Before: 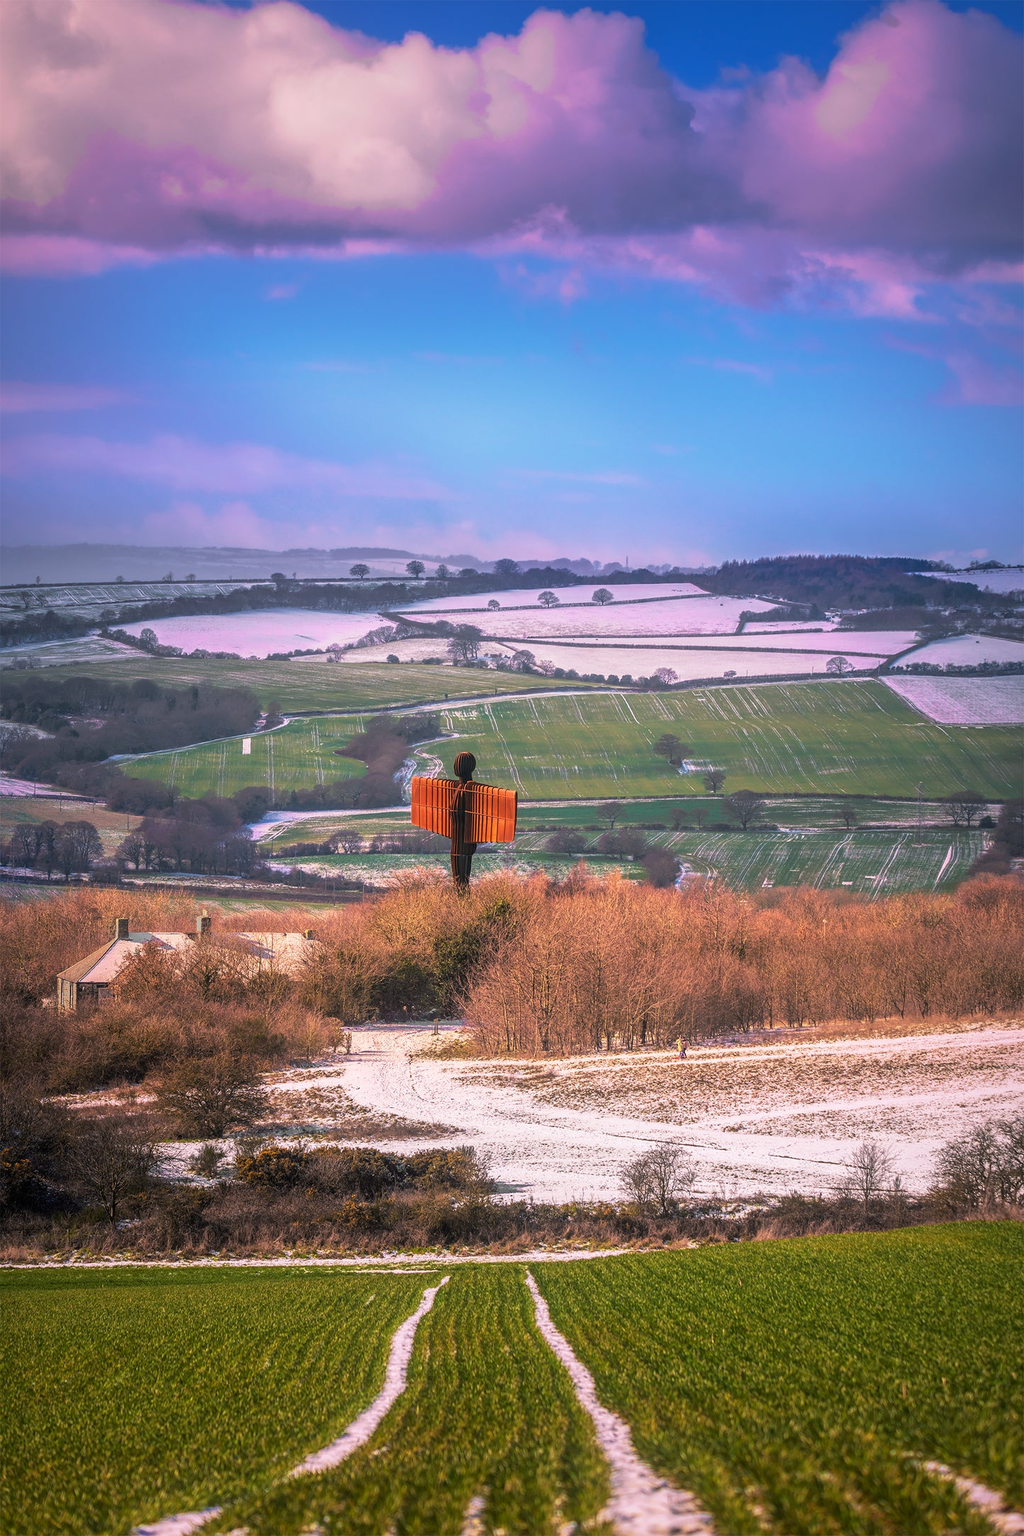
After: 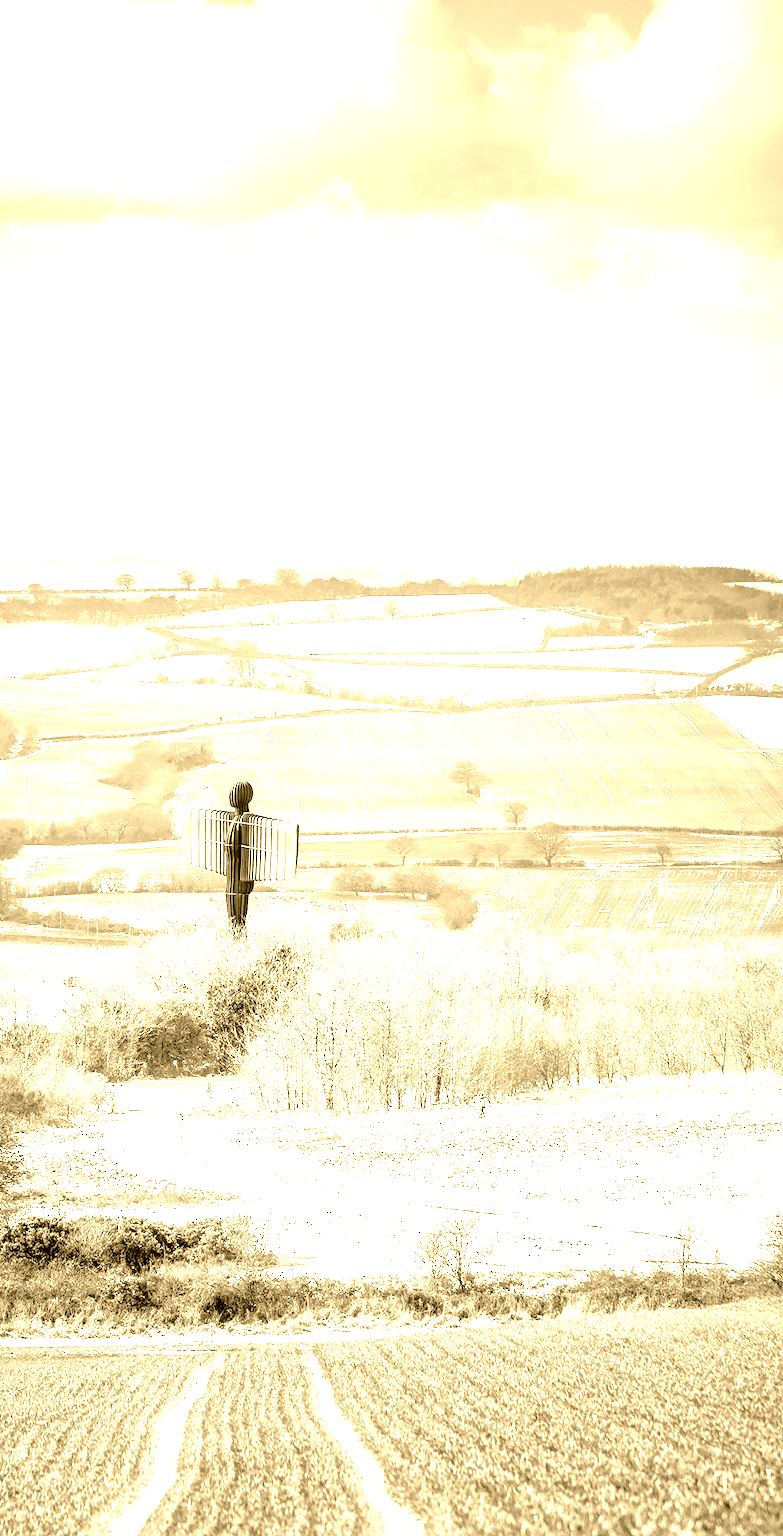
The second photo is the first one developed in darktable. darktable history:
crop and rotate: left 24.034%, top 2.838%, right 6.406%, bottom 6.299%
exposure: black level correction 0.016, exposure 1.774 EV, compensate highlight preservation false
colorize: hue 36°, source mix 100%
